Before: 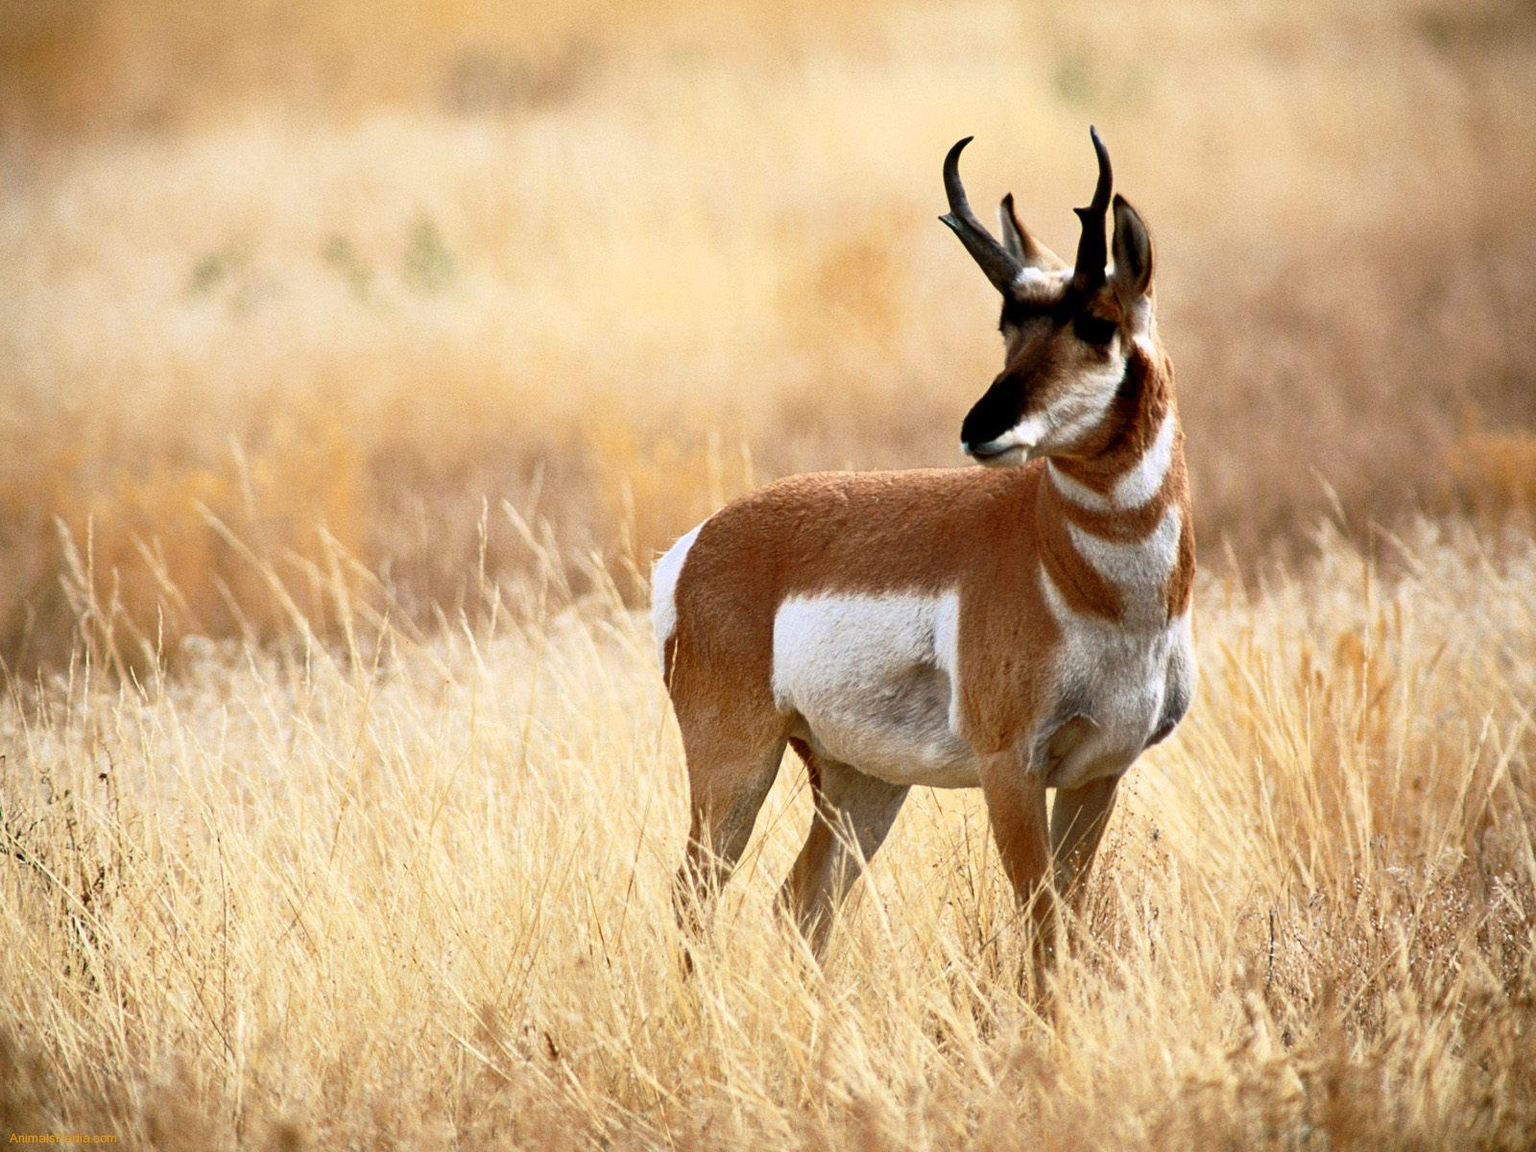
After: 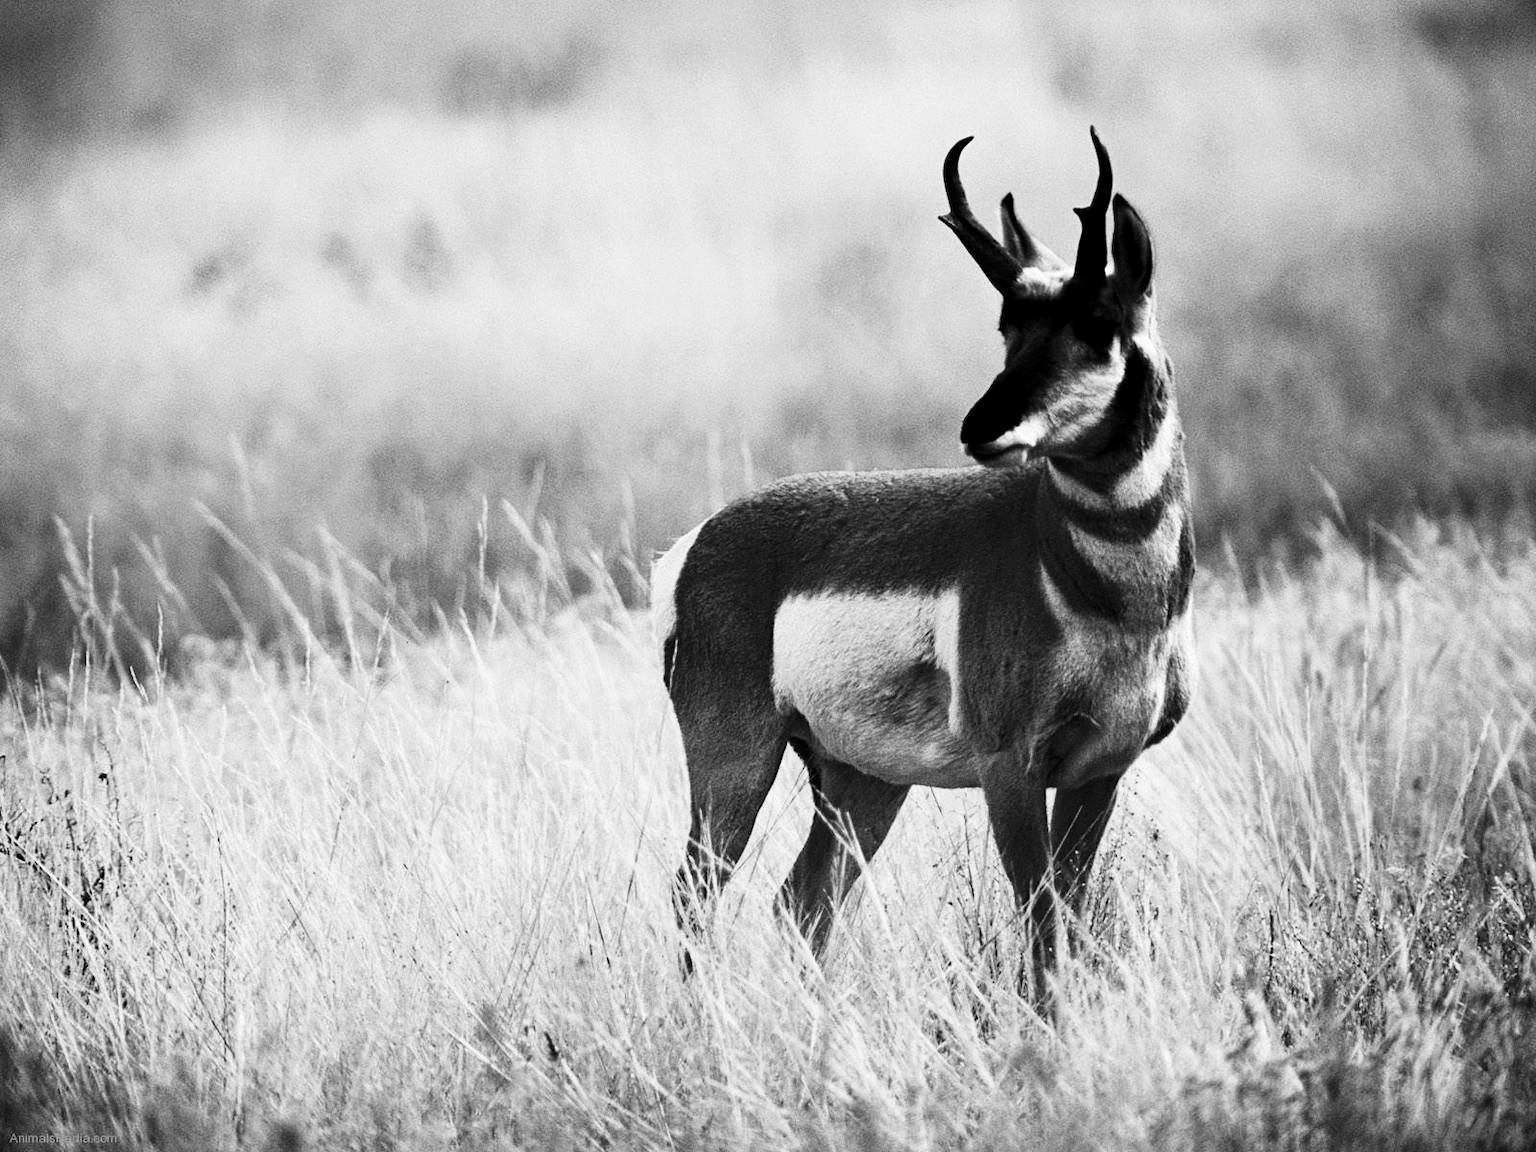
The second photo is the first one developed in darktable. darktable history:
contrast brightness saturation: contrast 0.24, brightness -0.24, saturation 0.14
monochrome: on, module defaults
